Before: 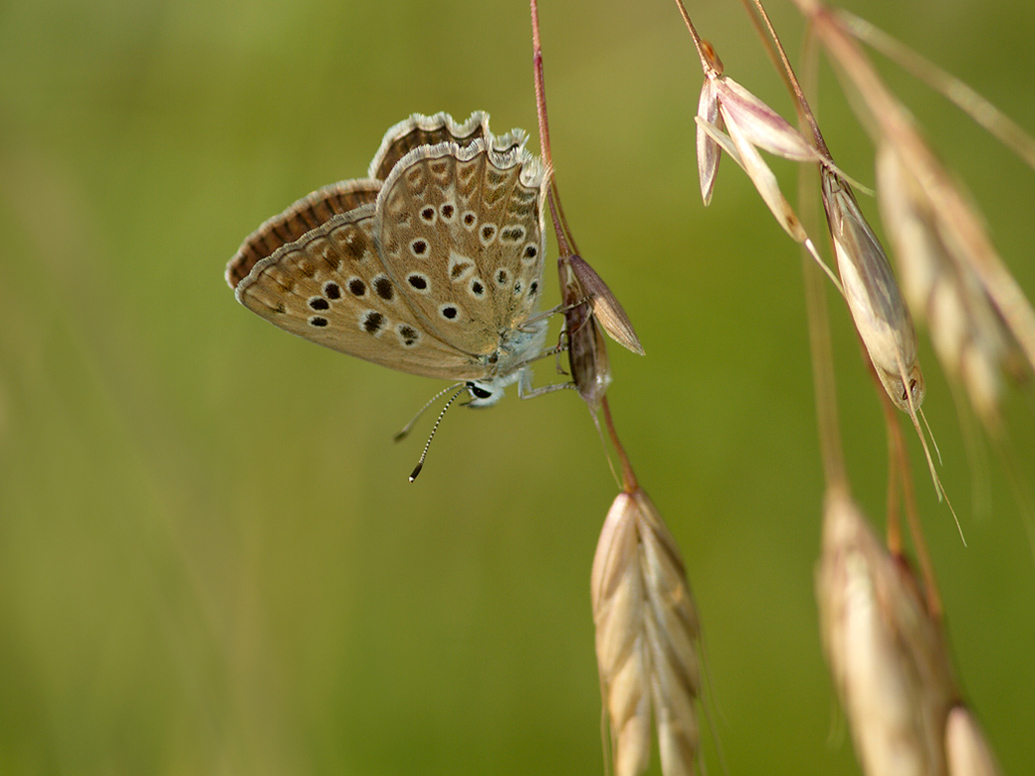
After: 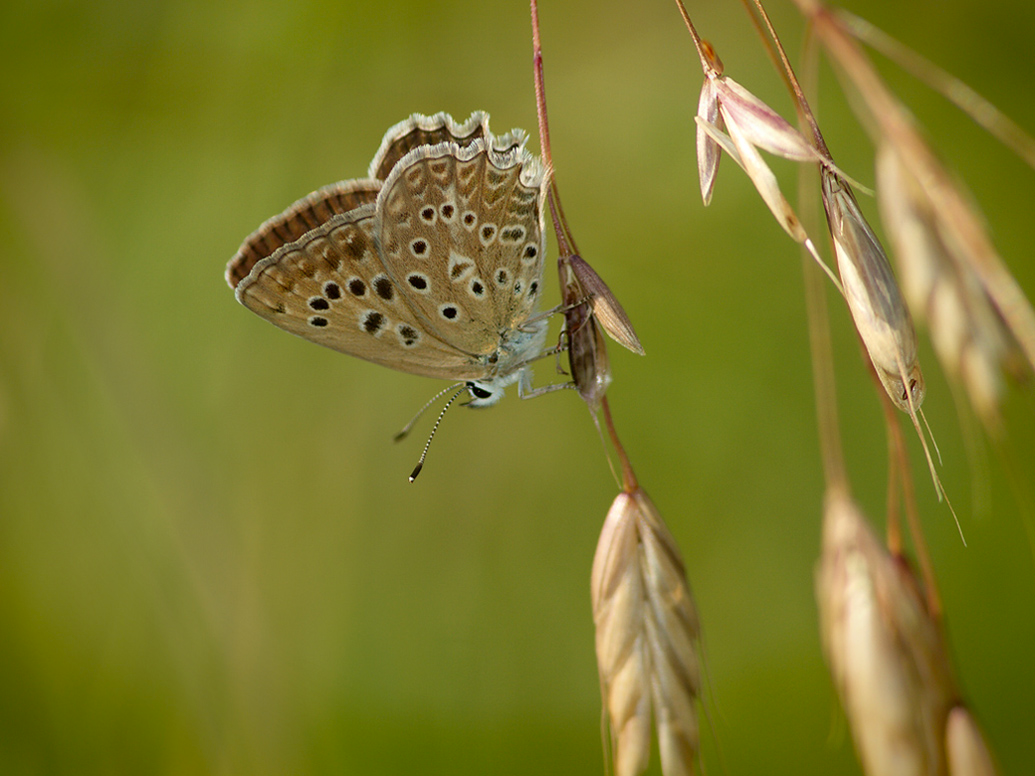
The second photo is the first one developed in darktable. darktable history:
vignetting: saturation 0.374, automatic ratio true
